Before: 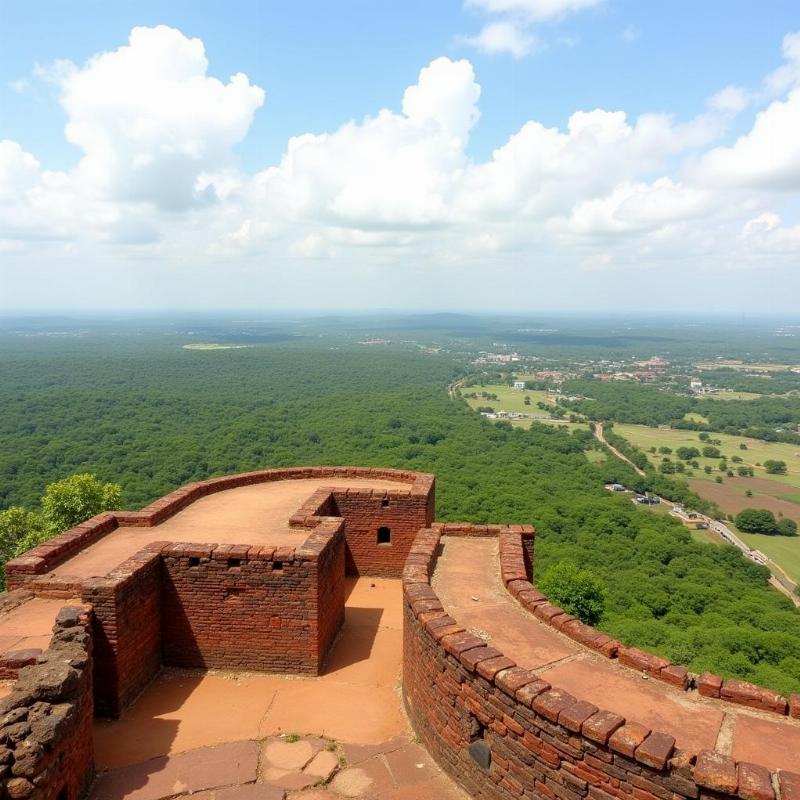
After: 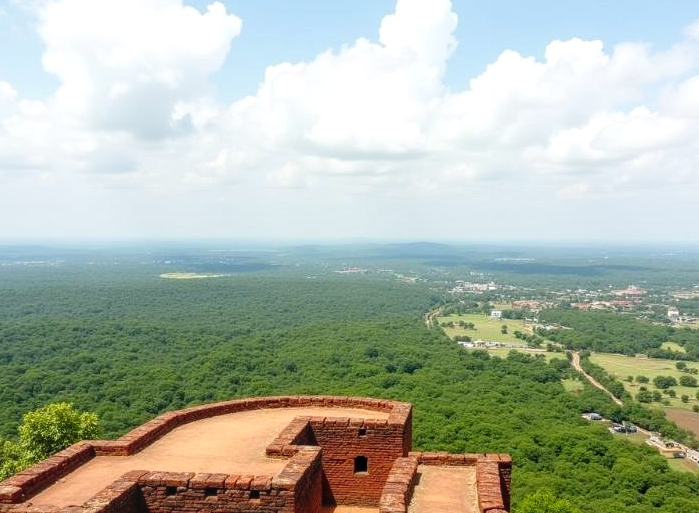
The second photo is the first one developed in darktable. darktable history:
local contrast: on, module defaults
crop: left 2.988%, top 8.991%, right 9.622%, bottom 26.883%
tone curve: curves: ch0 [(0, 0.036) (0.119, 0.115) (0.466, 0.498) (0.715, 0.767) (0.817, 0.865) (1, 0.998)]; ch1 [(0, 0) (0.377, 0.424) (0.442, 0.491) (0.487, 0.498) (0.514, 0.512) (0.536, 0.577) (0.66, 0.724) (1, 1)]; ch2 [(0, 0) (0.38, 0.405) (0.463, 0.443) (0.492, 0.486) (0.526, 0.541) (0.578, 0.598) (1, 1)], preserve colors none
